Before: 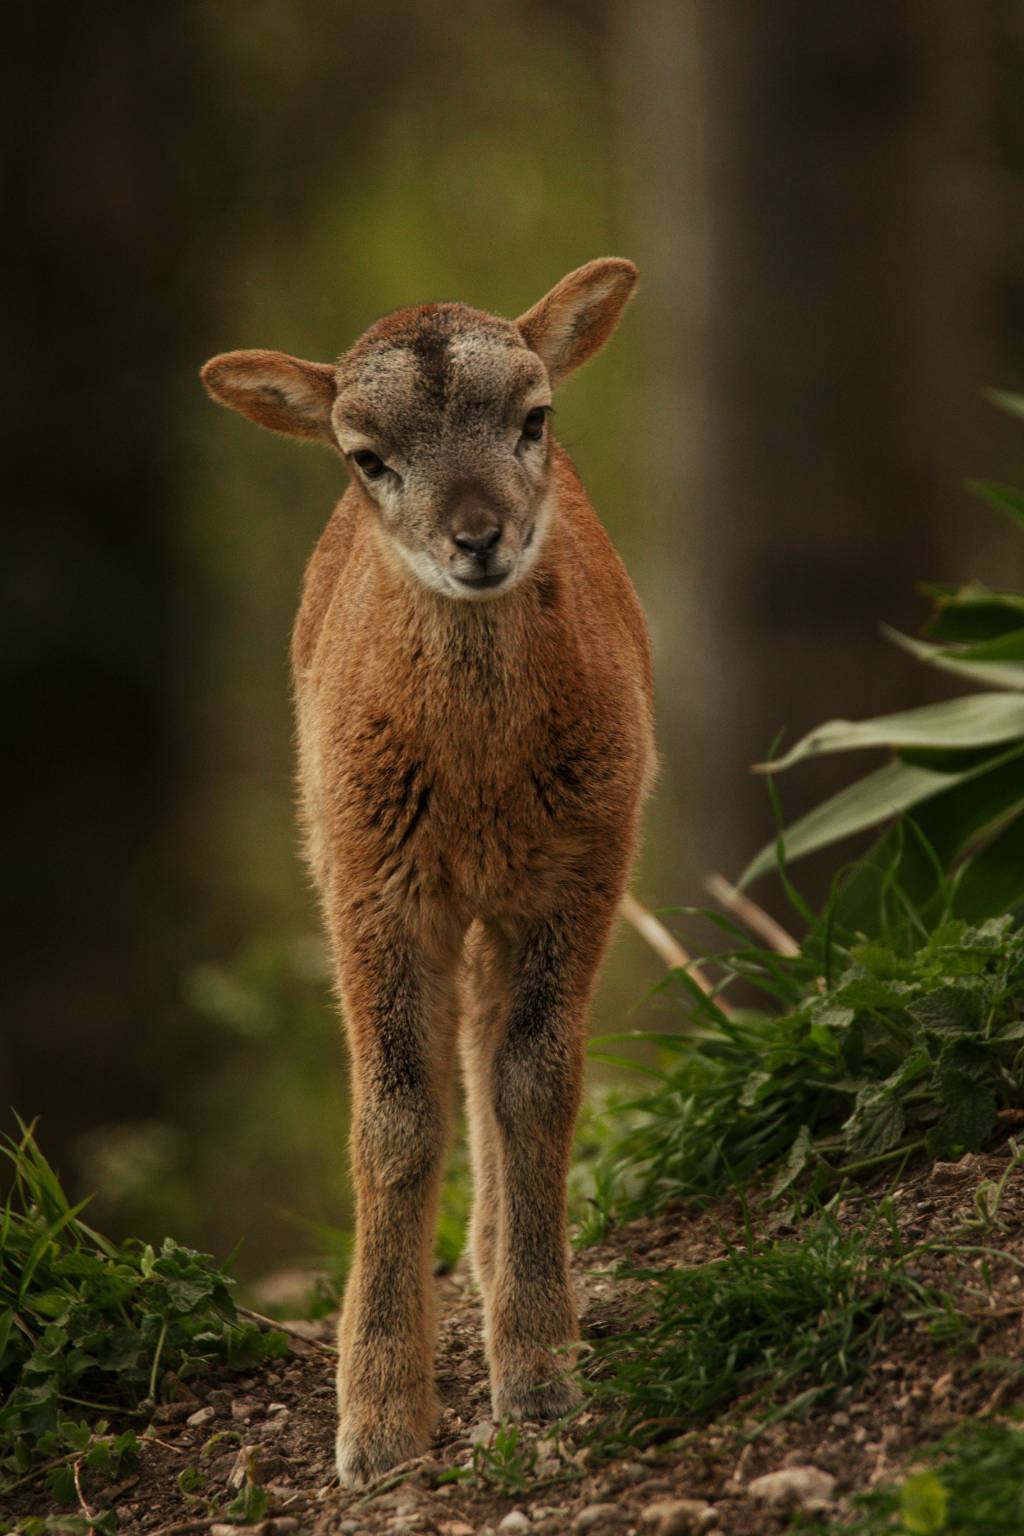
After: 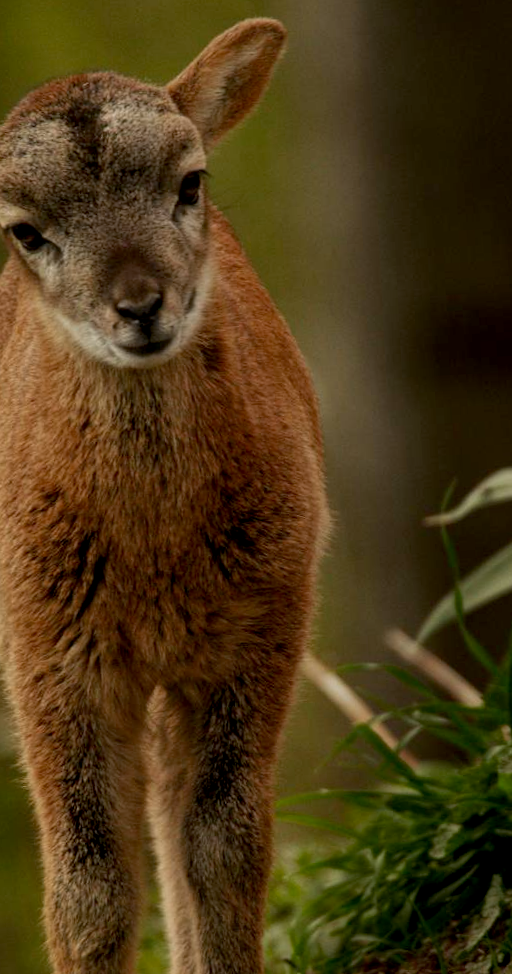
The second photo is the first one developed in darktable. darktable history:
crop: left 32.075%, top 10.976%, right 18.355%, bottom 17.596%
exposure: black level correction 0.009, exposure -0.159 EV, compensate highlight preservation false
rotate and perspective: rotation -3°, crop left 0.031, crop right 0.968, crop top 0.07, crop bottom 0.93
